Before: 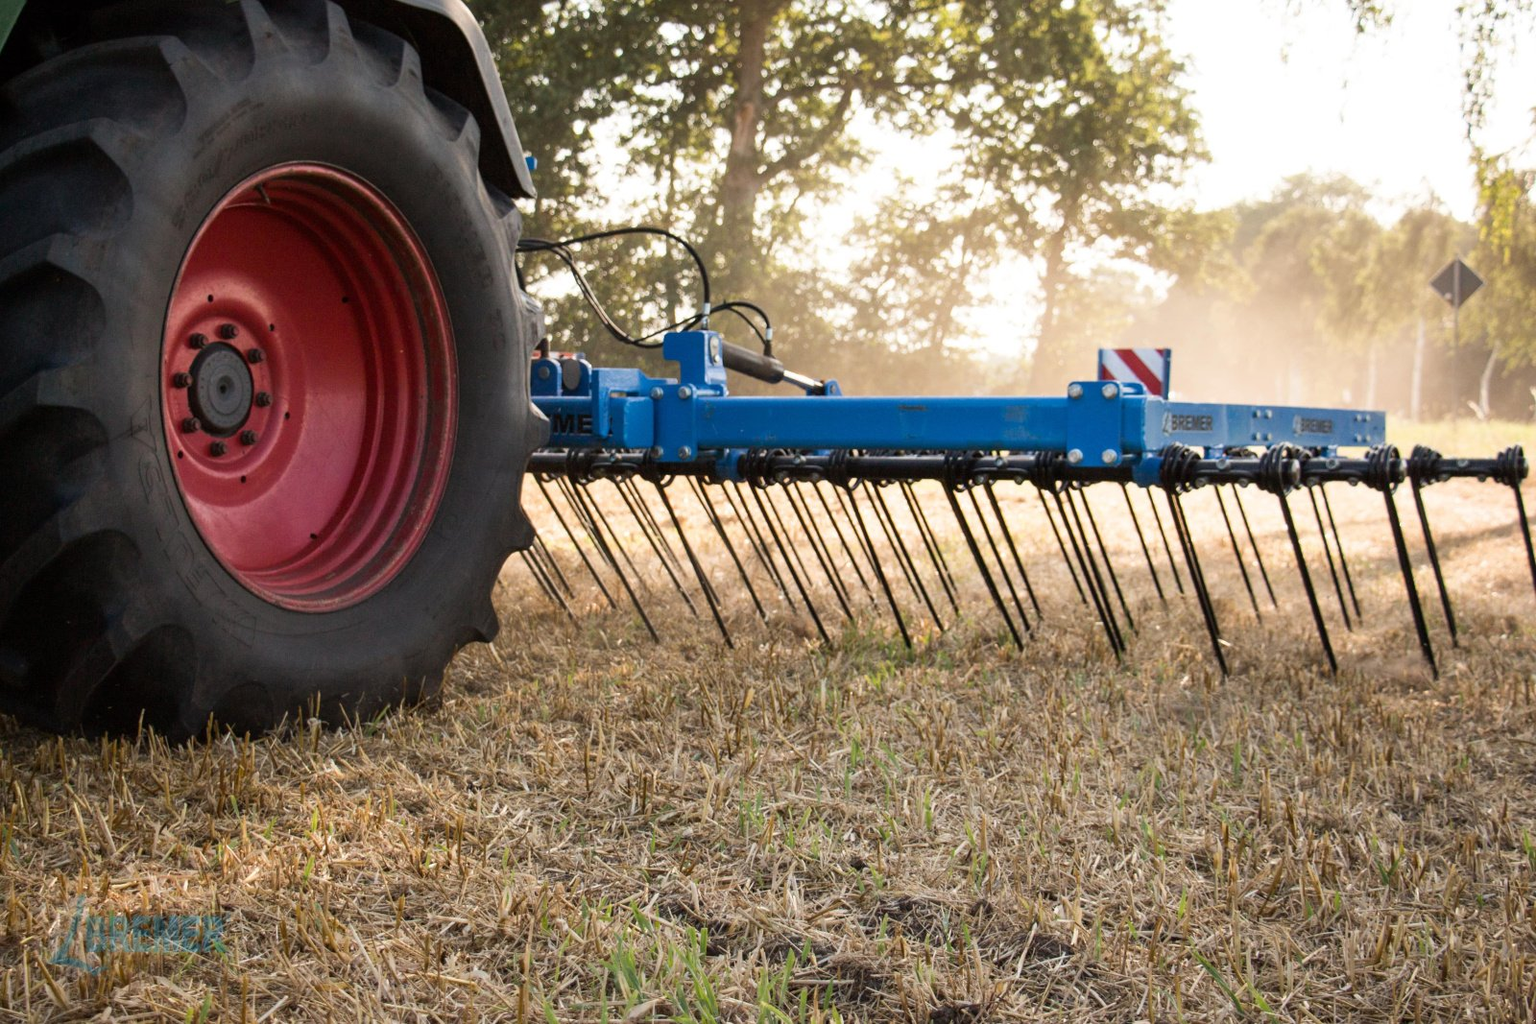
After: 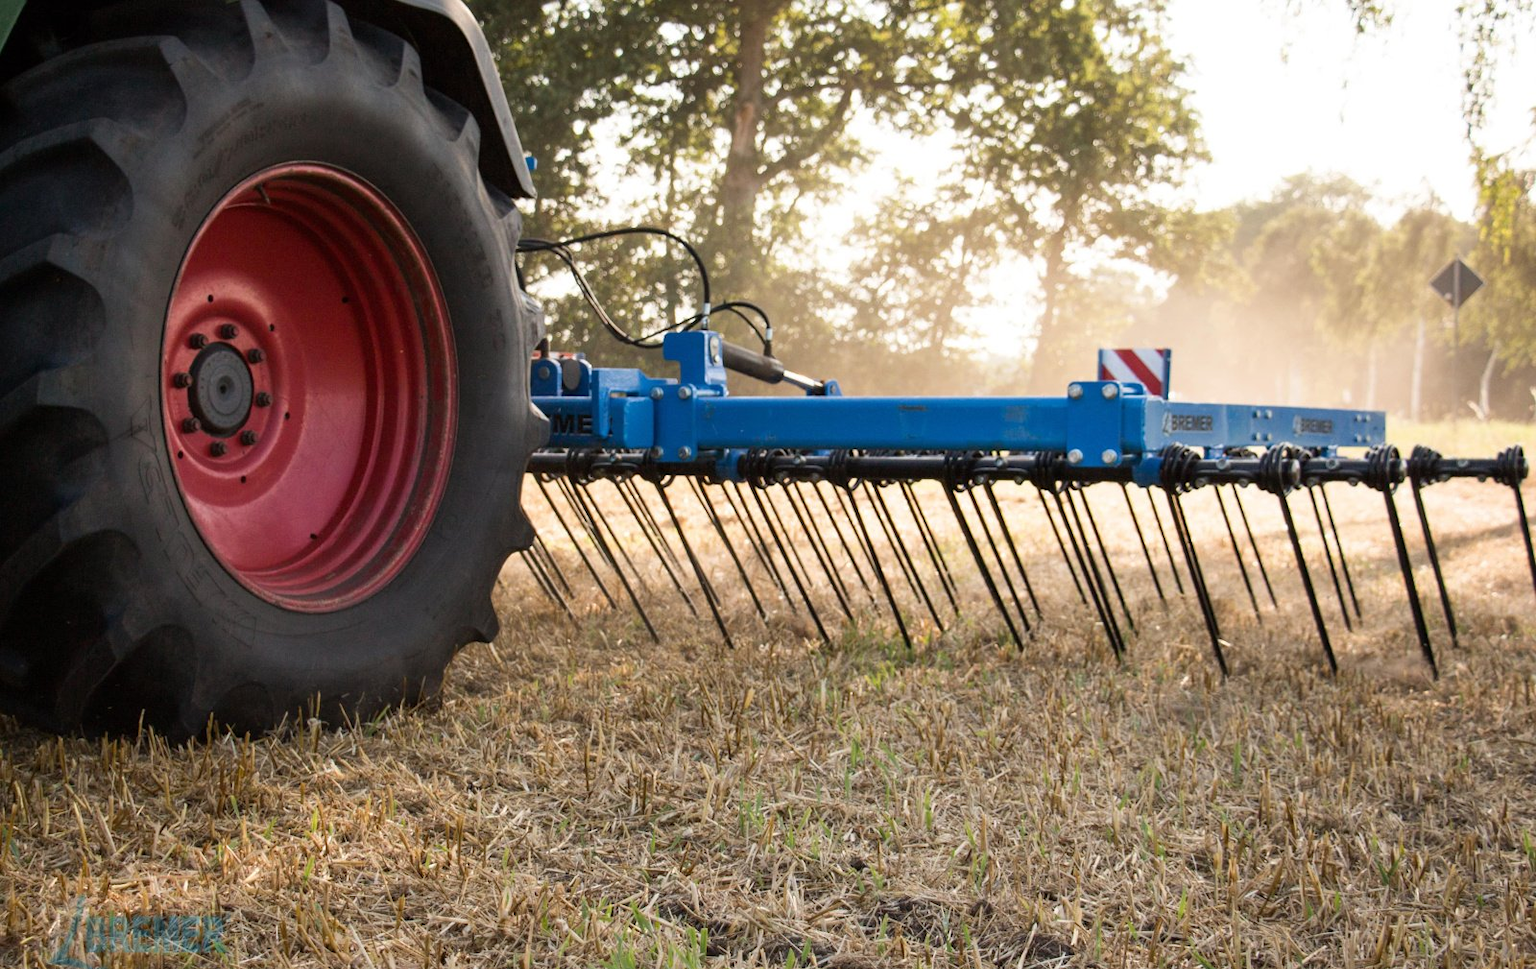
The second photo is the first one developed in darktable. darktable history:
crop and rotate: top 0.003%, bottom 5.256%
